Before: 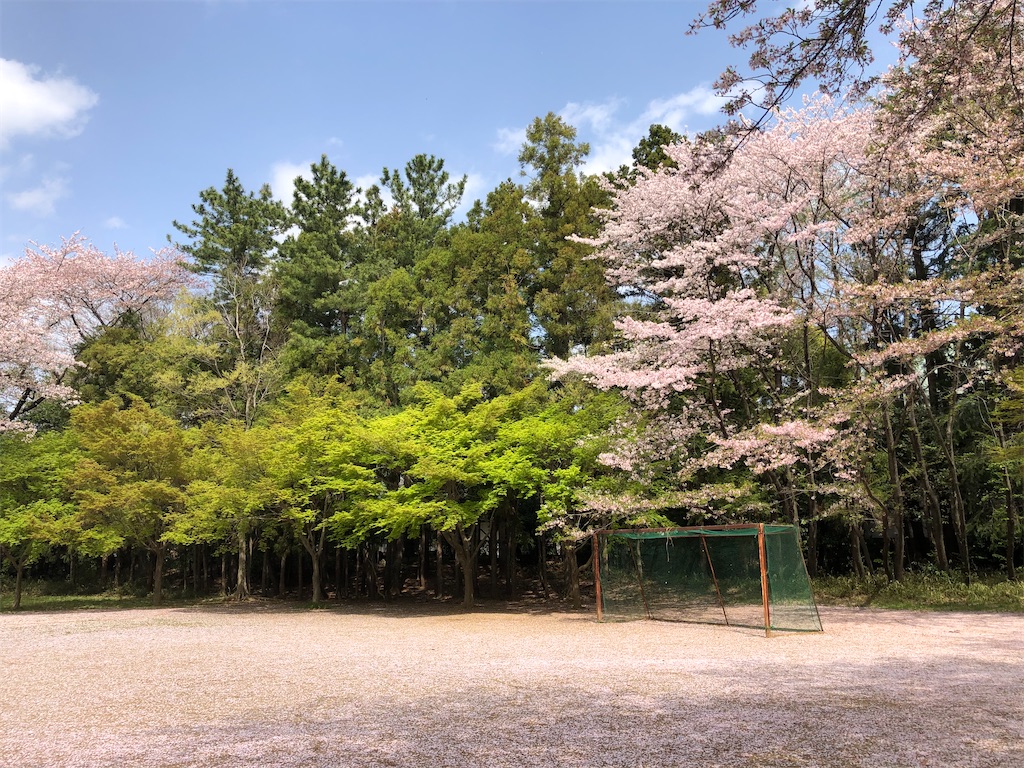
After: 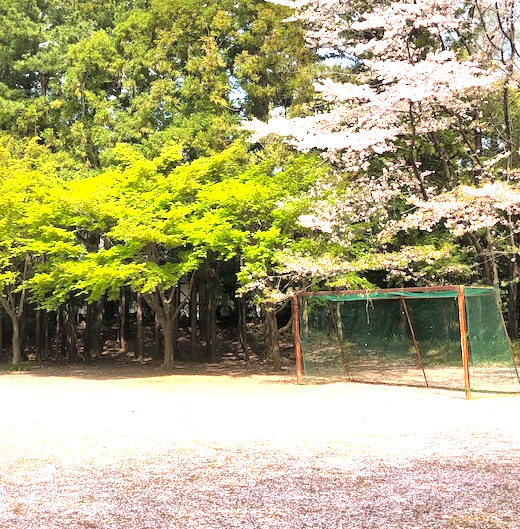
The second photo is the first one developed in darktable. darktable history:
exposure: black level correction -0.002, exposure 1.11 EV, compensate highlight preservation false
color correction: highlights a* -0.083, highlights b* 0.142
crop and rotate: left 29.342%, top 31.034%, right 19.85%
local contrast: mode bilateral grid, contrast 19, coarseness 51, detail 171%, midtone range 0.2
contrast brightness saturation: brightness 0.091, saturation 0.193
